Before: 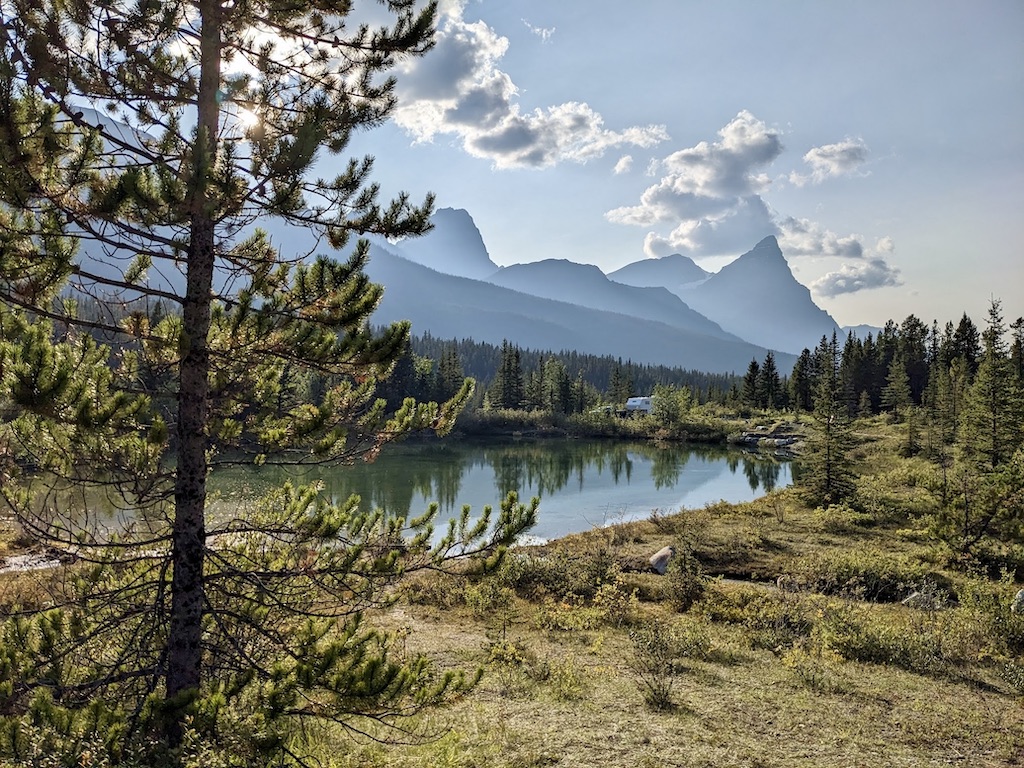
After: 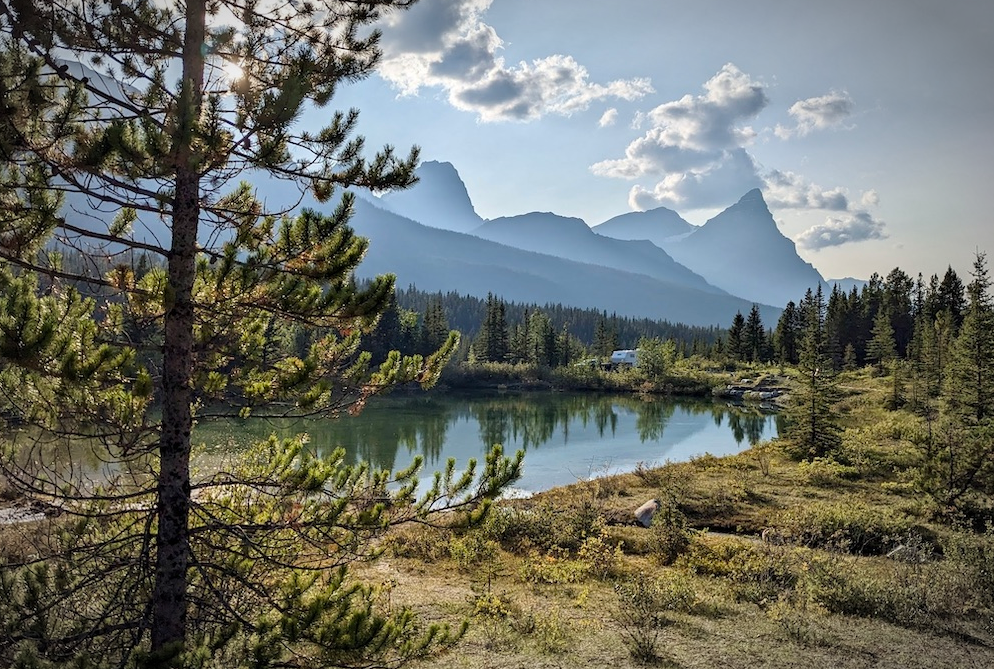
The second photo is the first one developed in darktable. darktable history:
vignetting: automatic ratio true
crop: left 1.507%, top 6.147%, right 1.379%, bottom 6.637%
